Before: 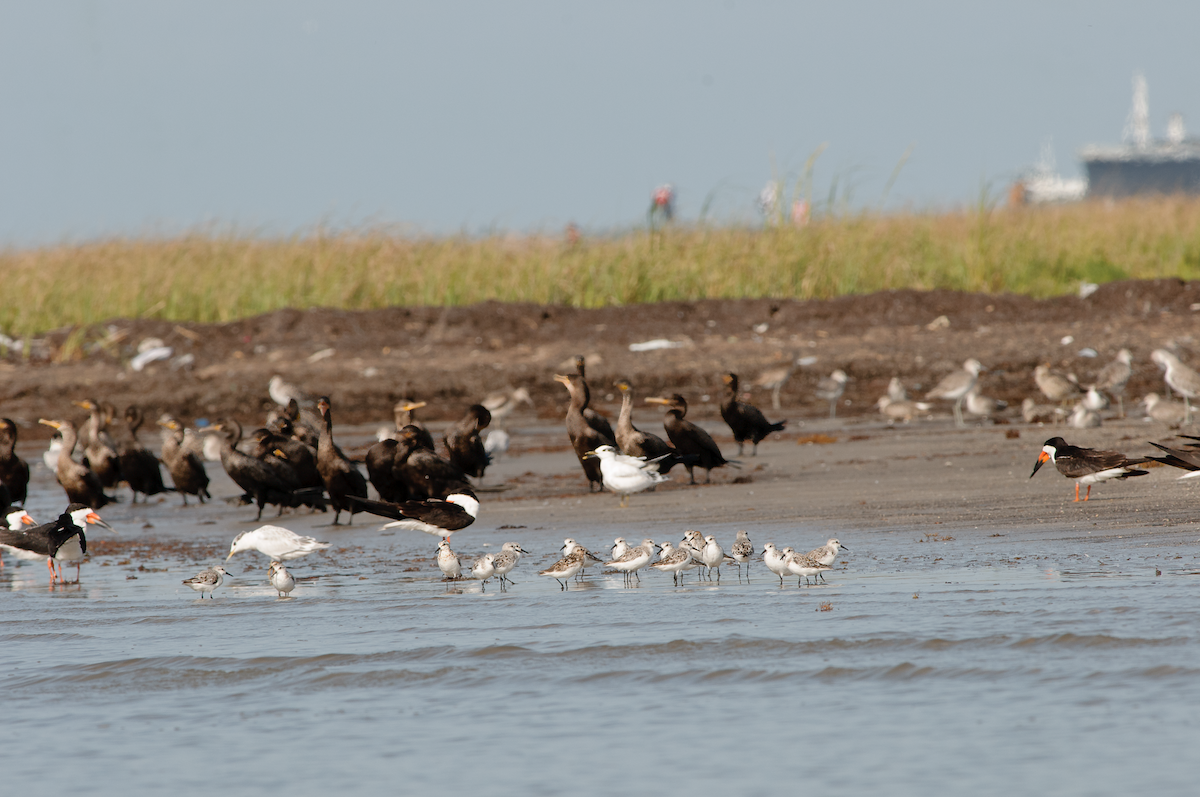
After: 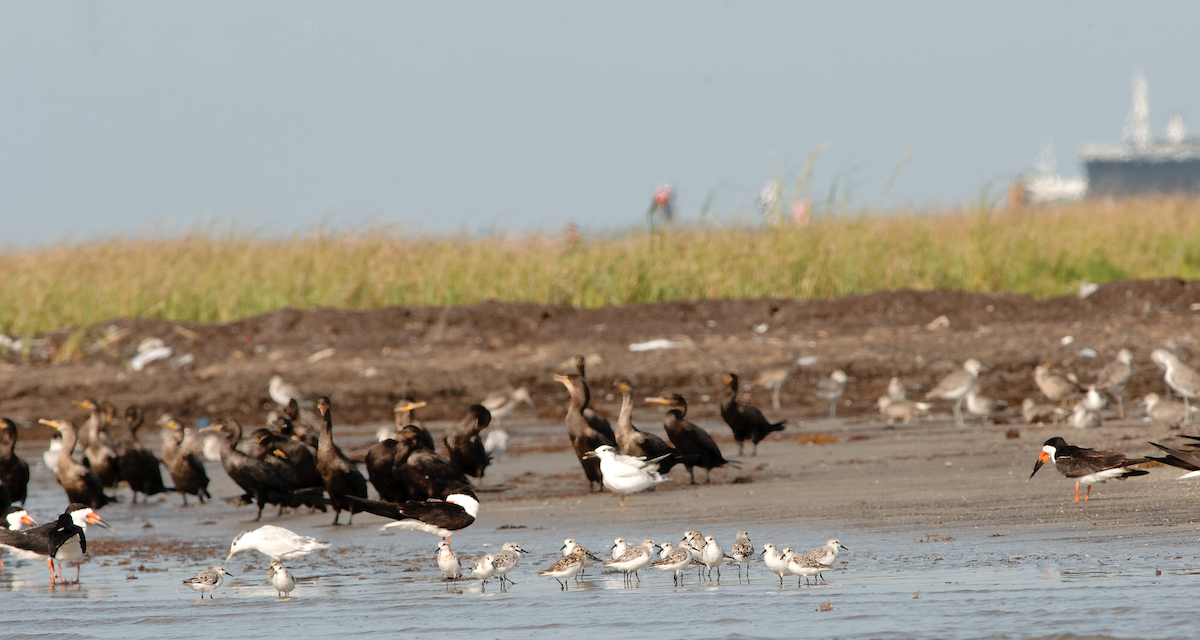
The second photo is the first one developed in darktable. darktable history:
white balance: red 1.009, blue 0.985
crop: bottom 19.644%
exposure: exposure 0.2 EV, compensate highlight preservation false
